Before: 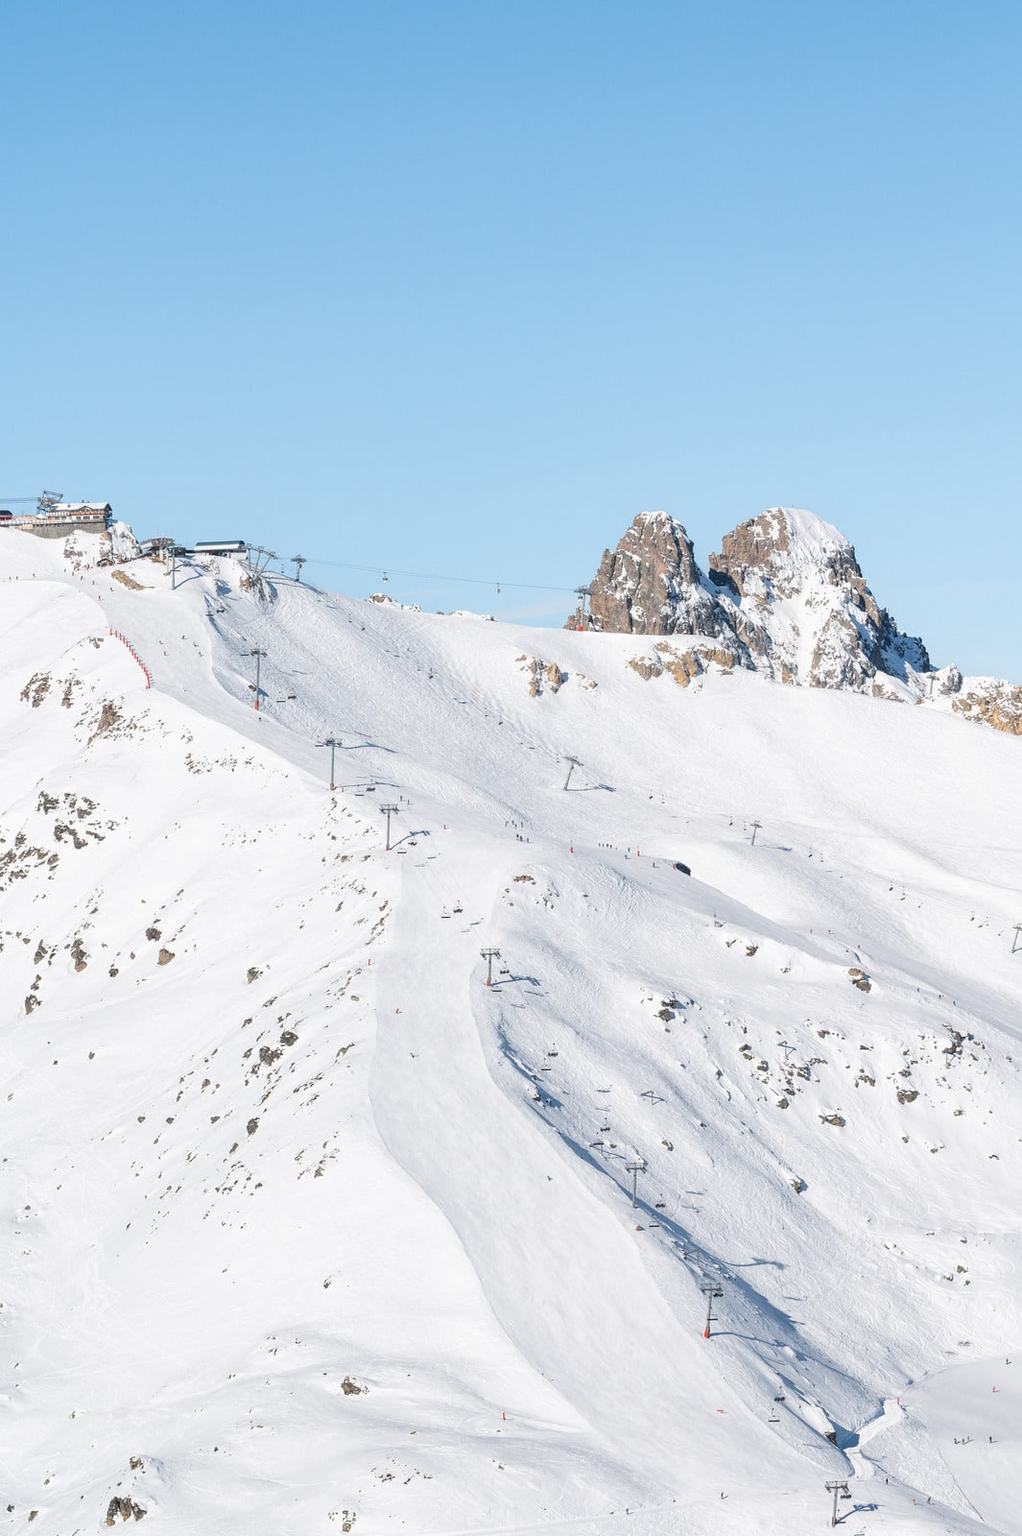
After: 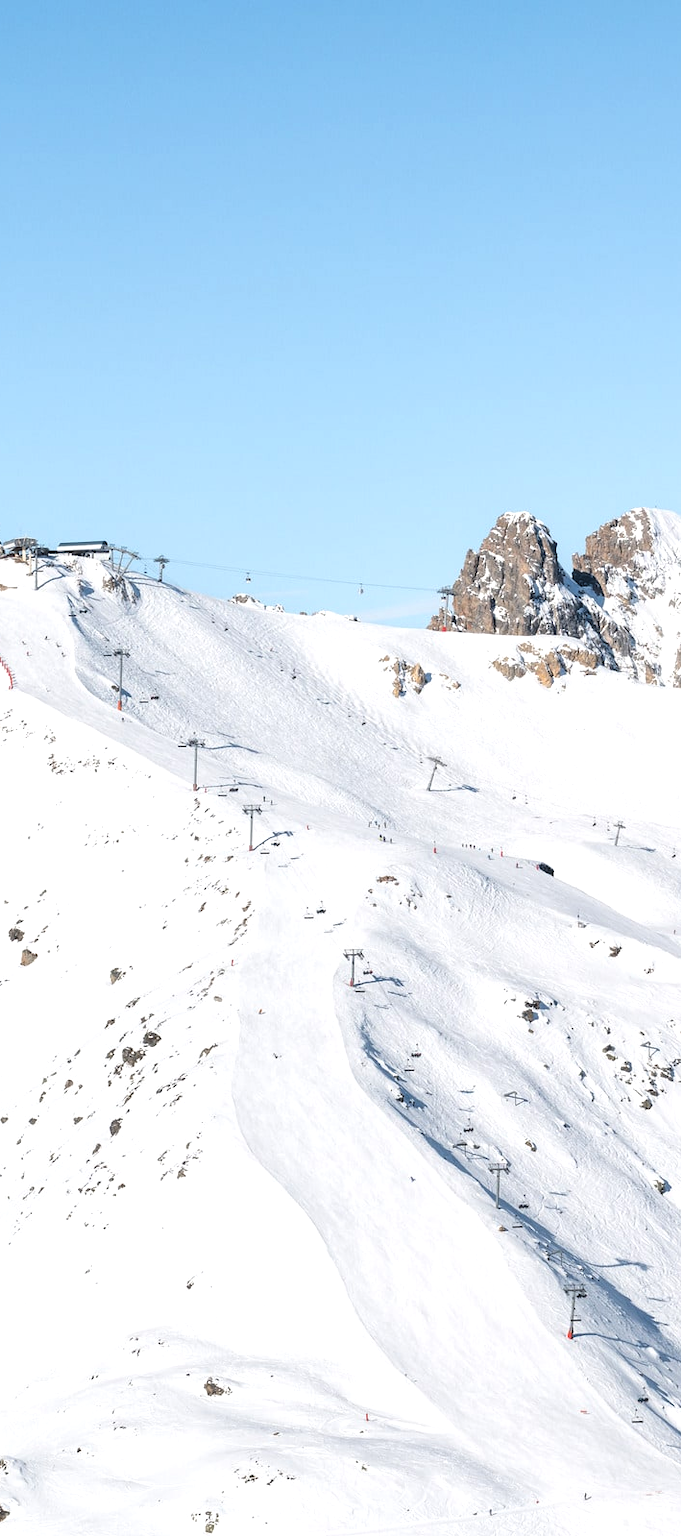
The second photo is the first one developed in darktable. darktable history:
crop and rotate: left 13.447%, right 19.944%
levels: levels [0.062, 0.494, 0.925]
